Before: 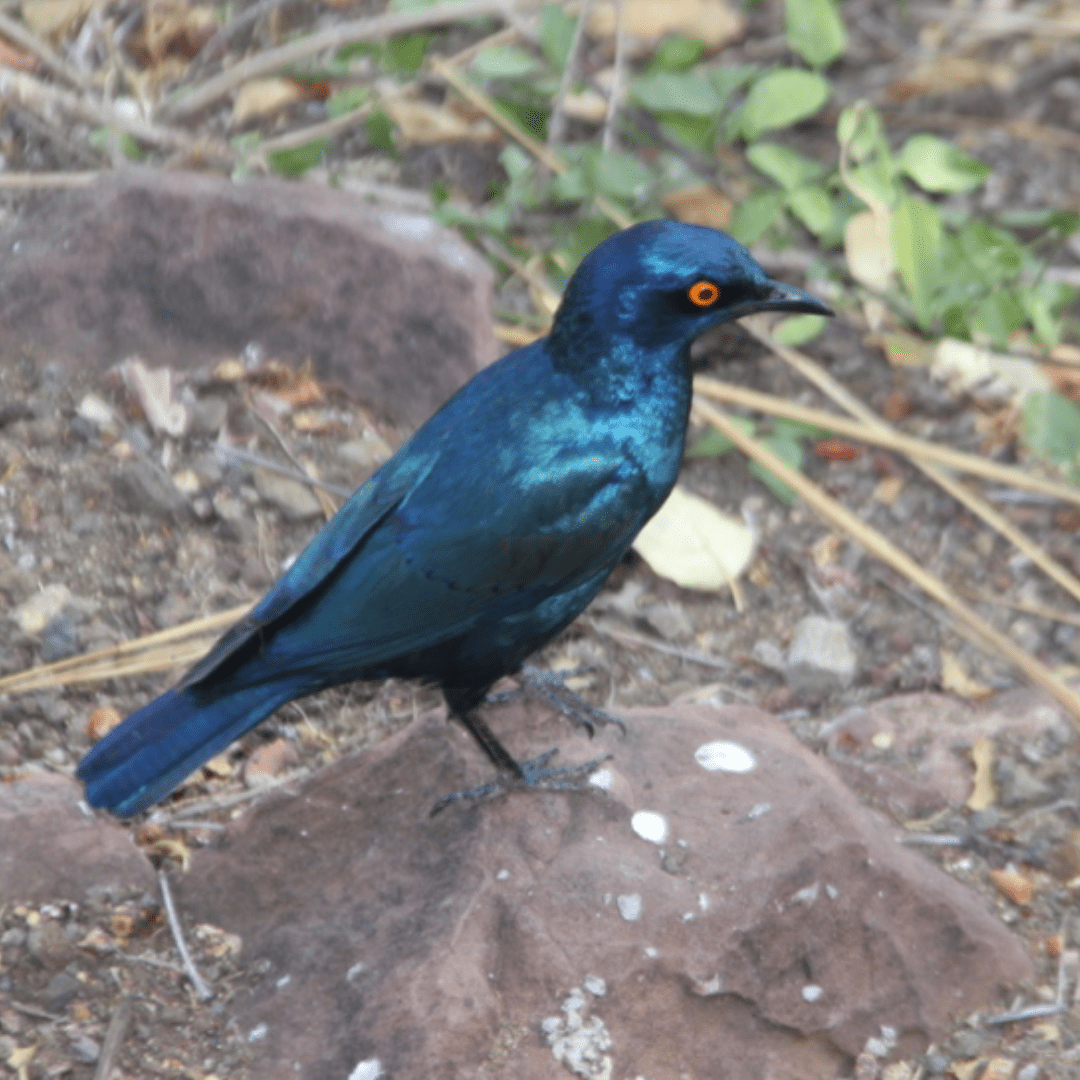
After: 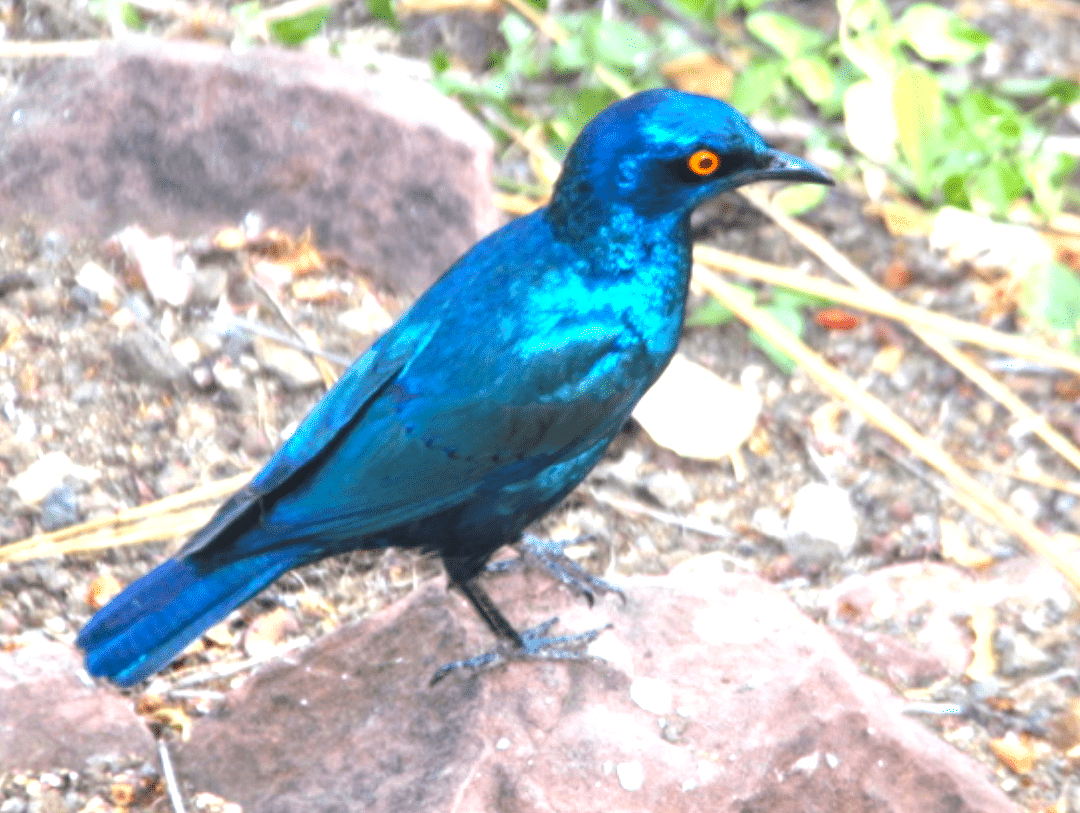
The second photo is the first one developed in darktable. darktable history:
exposure: black level correction -0.002, exposure 1.349 EV, compensate highlight preservation false
color balance rgb: power › hue 309.44°, linear chroma grading › global chroma 14.554%, perceptual saturation grading › global saturation 25.256%, global vibrance 14.715%
local contrast: detail 130%
crop and rotate: top 12.191%, bottom 12.518%
